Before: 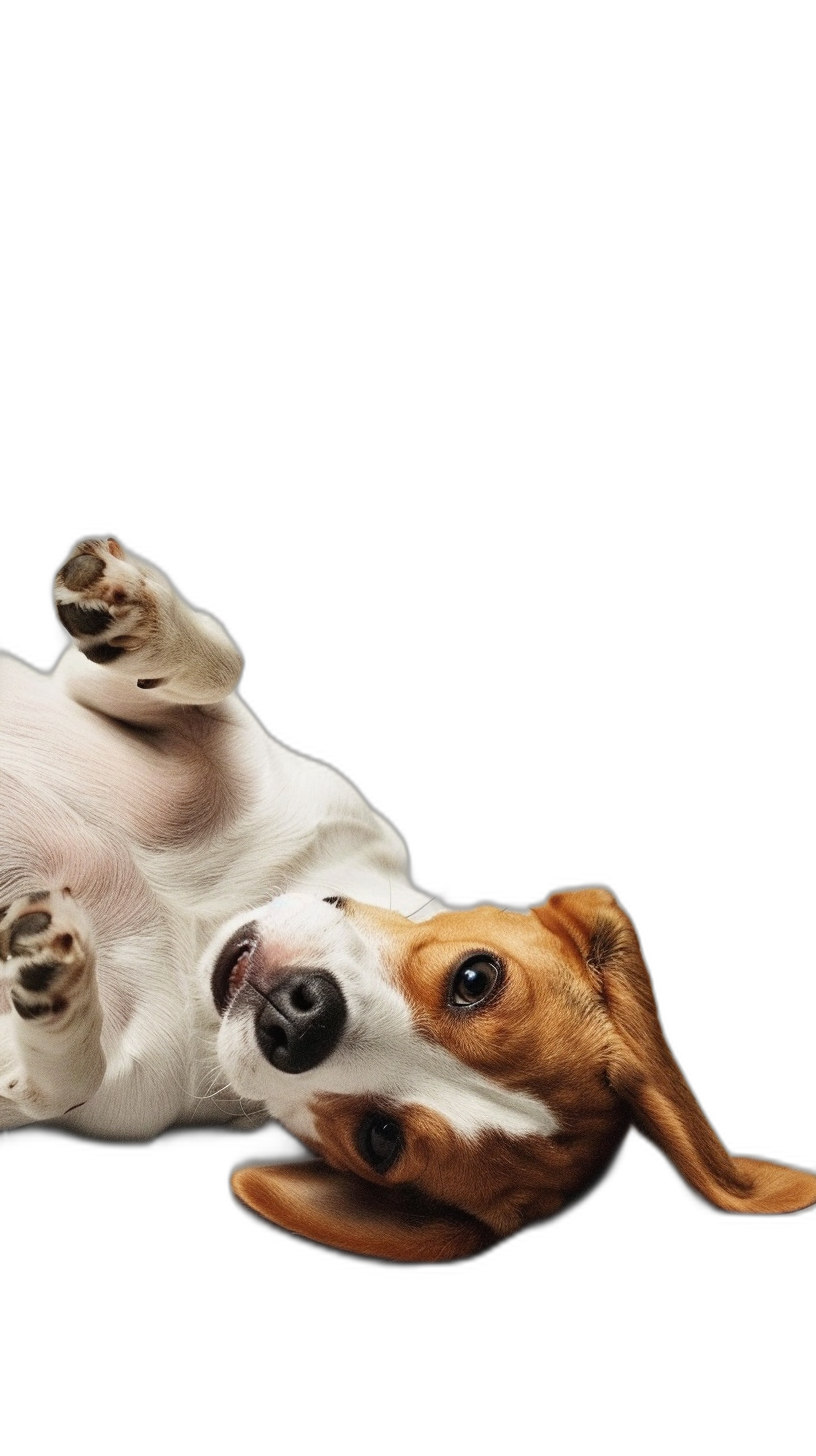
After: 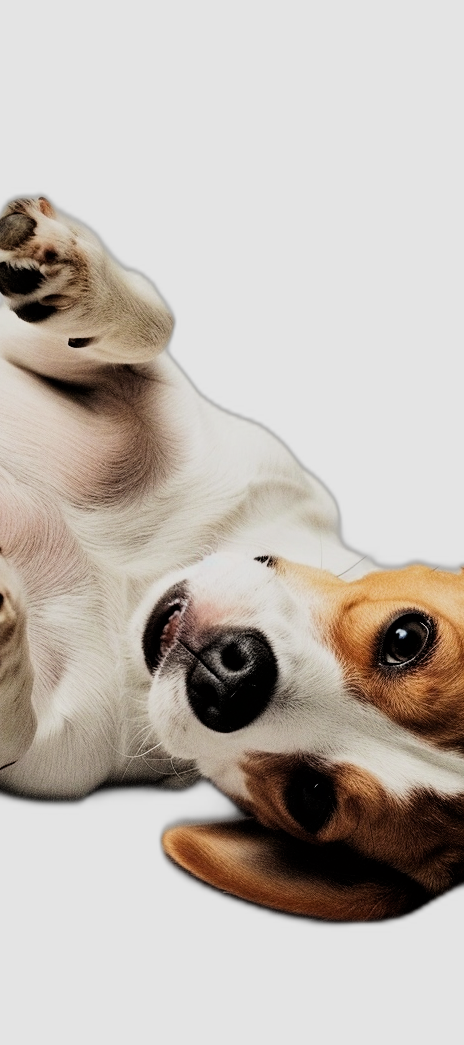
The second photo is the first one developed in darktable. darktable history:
crop: left 8.574%, top 23.468%, right 34.507%, bottom 4.728%
filmic rgb: black relative exposure -5.13 EV, white relative exposure 3.96 EV, hardness 2.9, contrast 1.299, preserve chrominance max RGB
